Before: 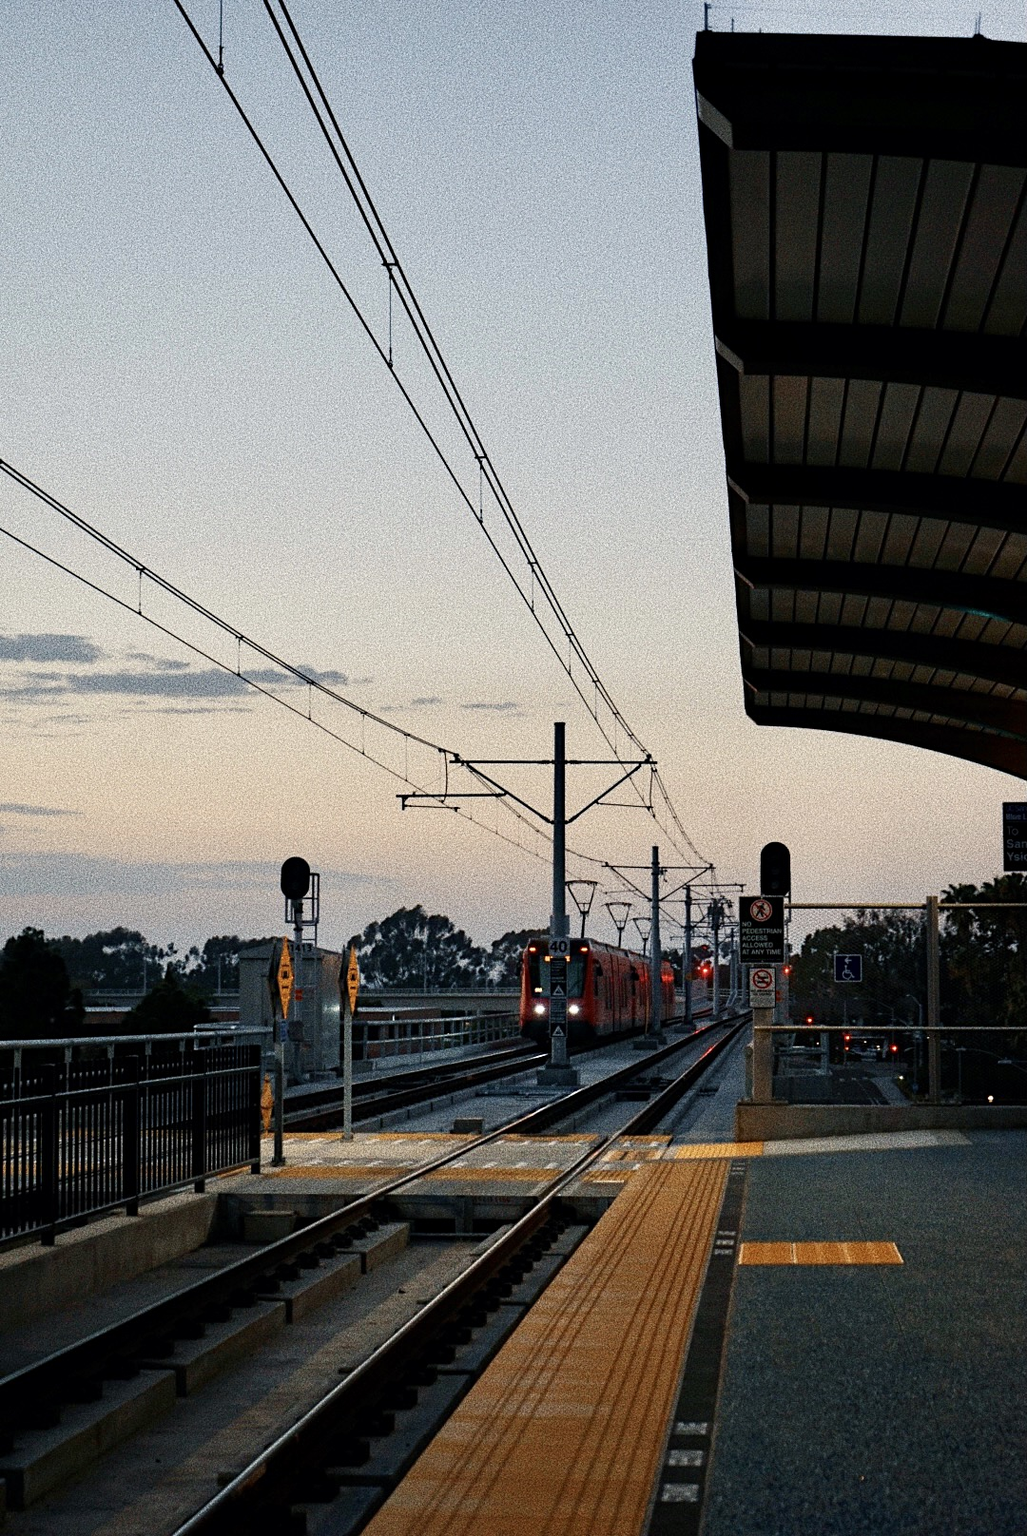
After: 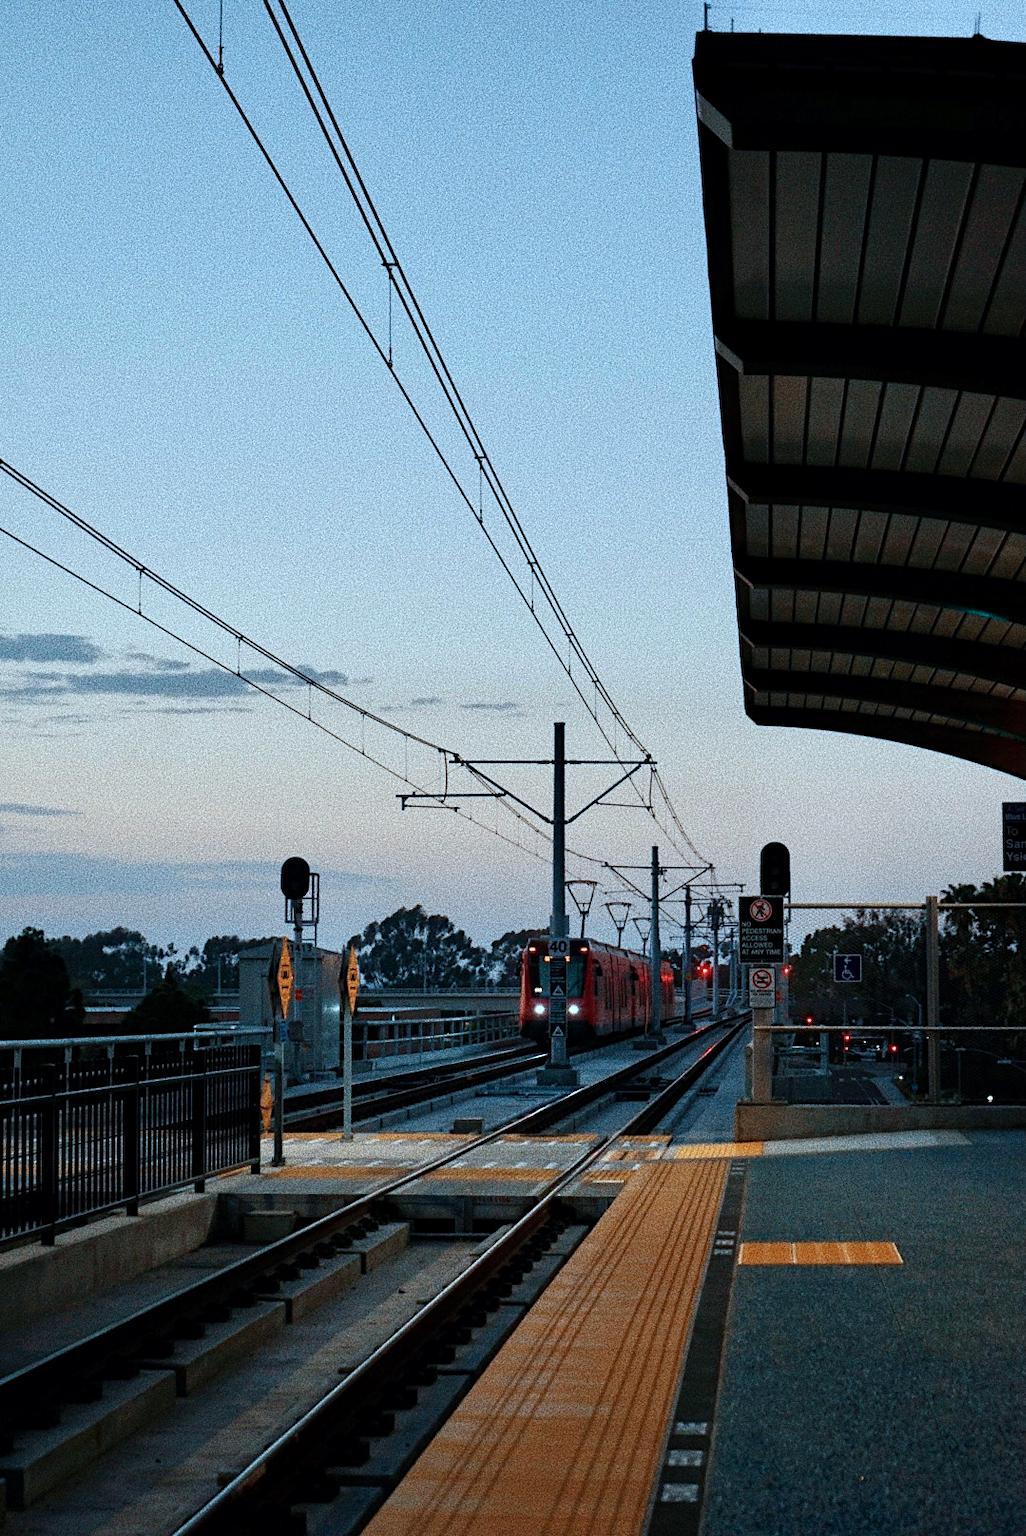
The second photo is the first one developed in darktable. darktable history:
color correction: highlights a* -9.57, highlights b* -21.23
shadows and highlights: shadows 25.33, highlights -24.74
